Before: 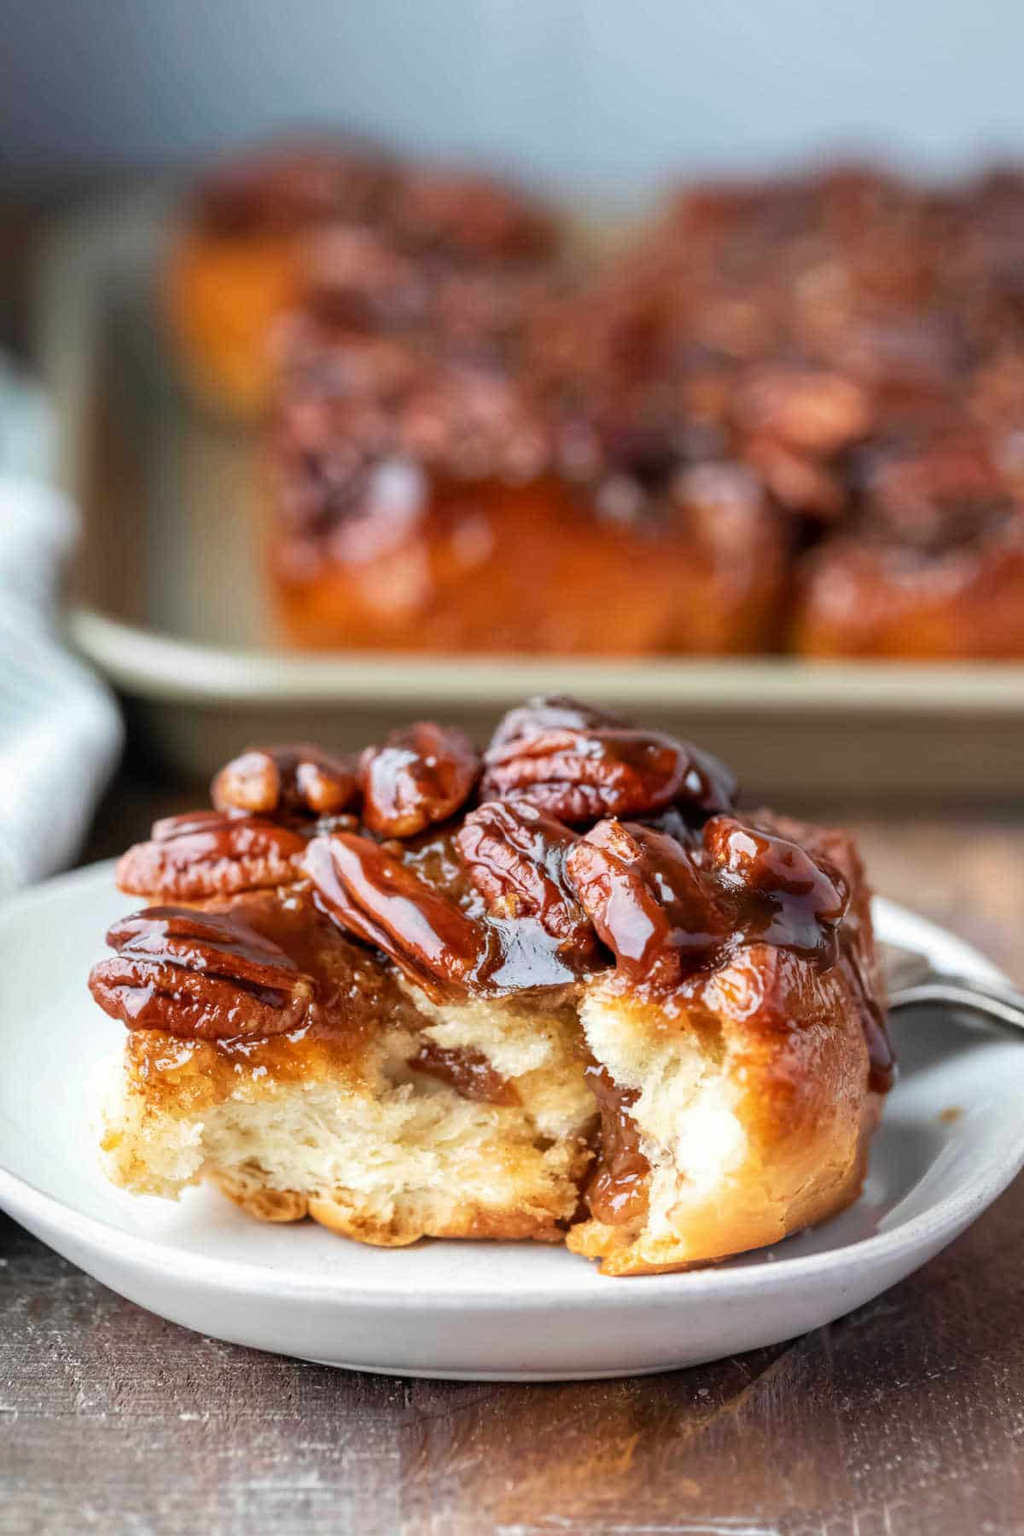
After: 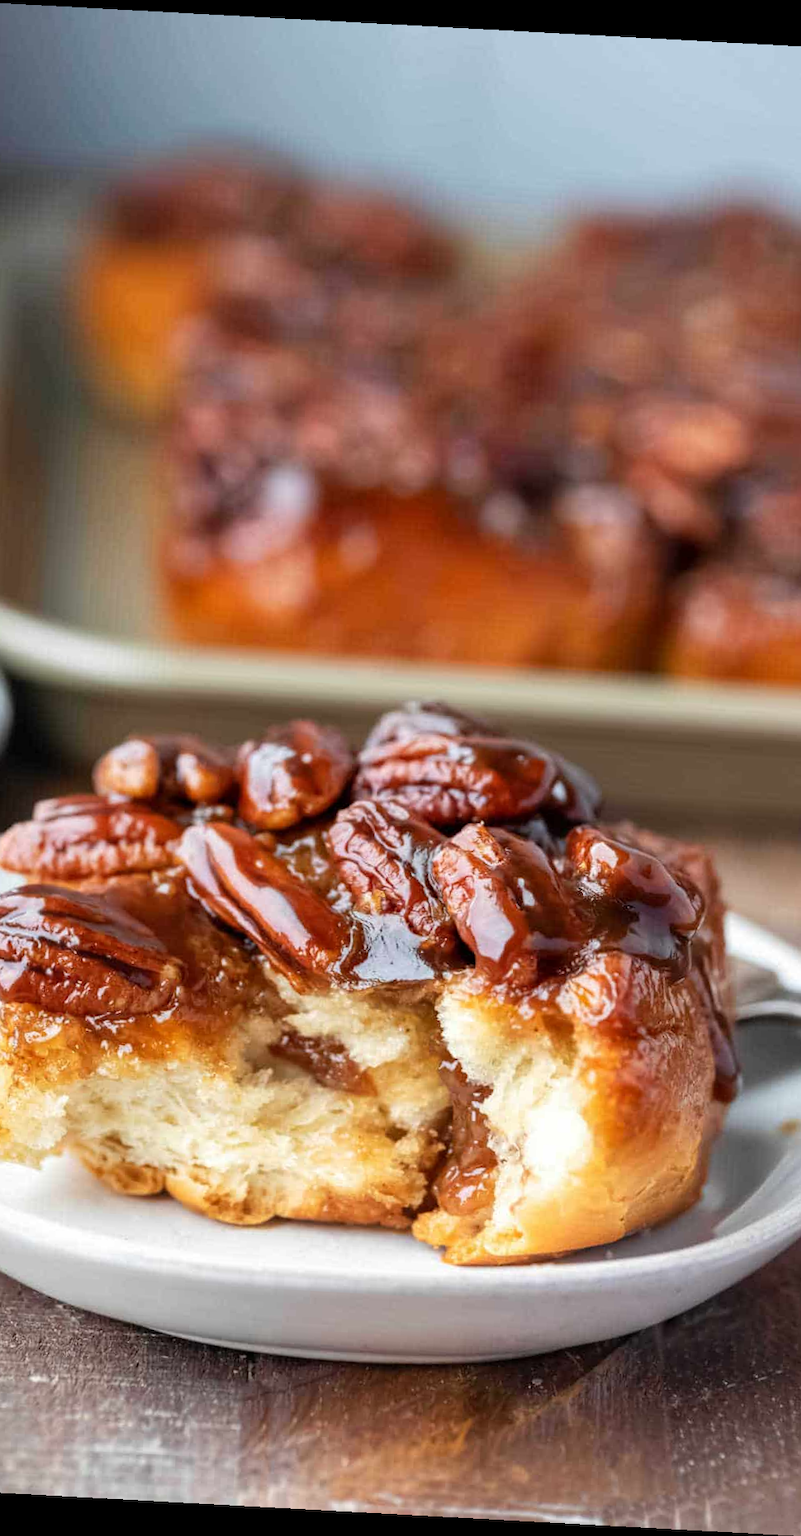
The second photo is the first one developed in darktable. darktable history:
crop and rotate: angle -3.1°, left 14.091%, top 0.014%, right 10.958%, bottom 0.062%
